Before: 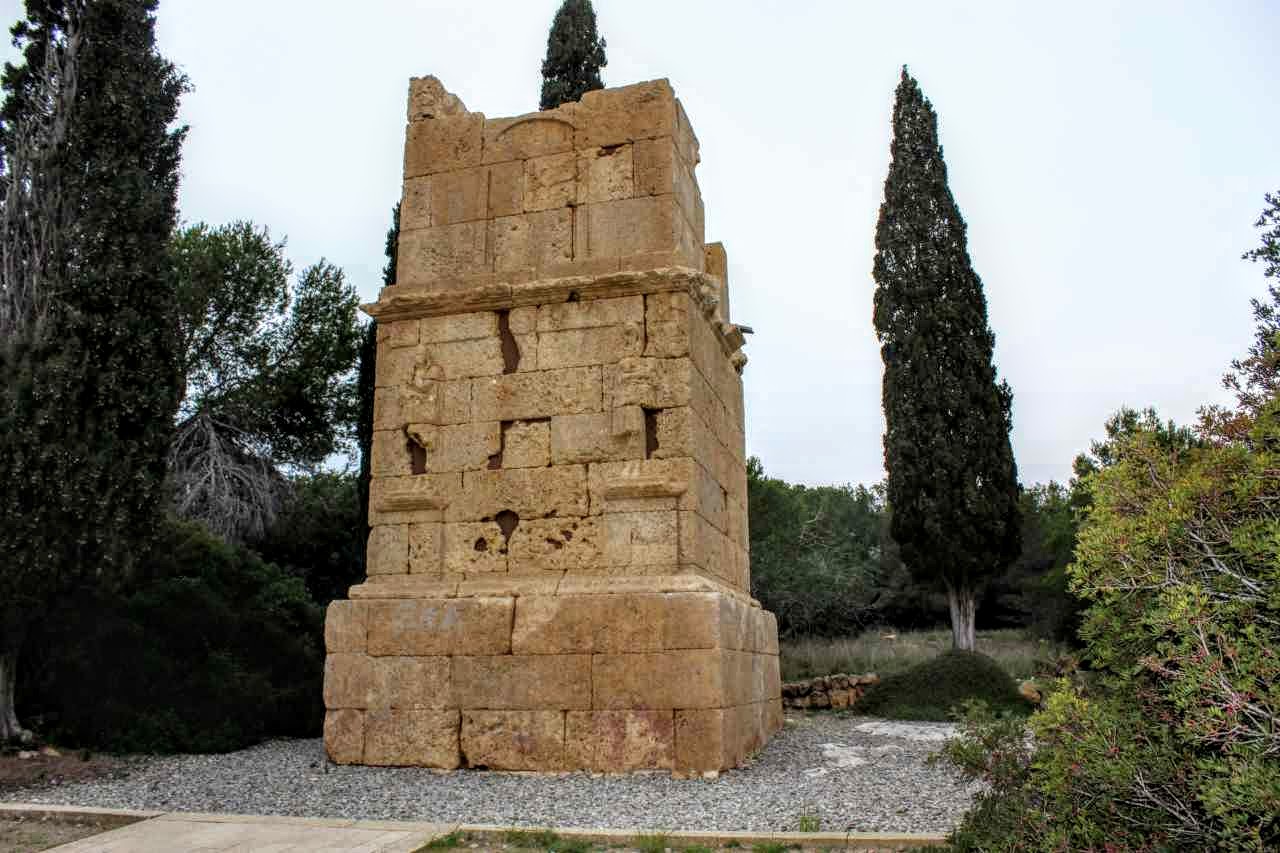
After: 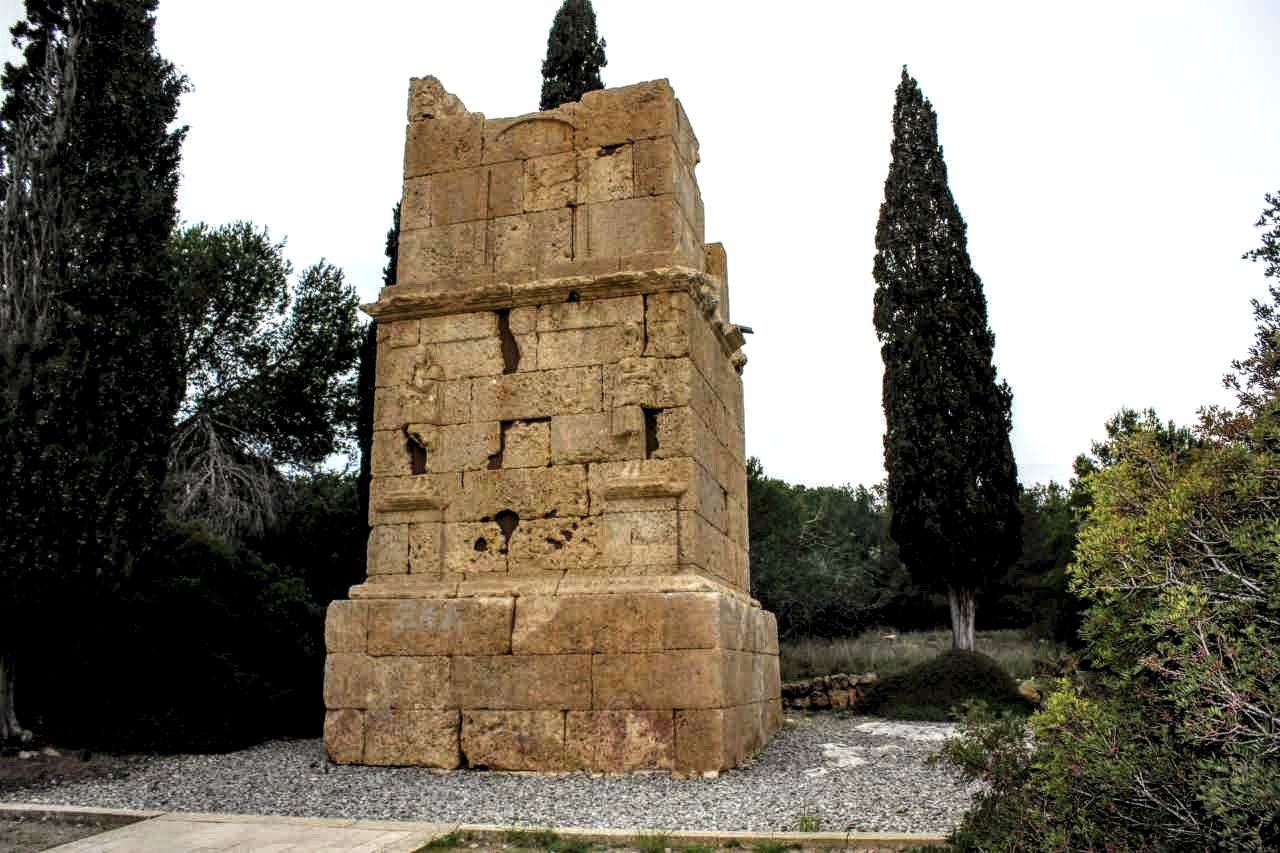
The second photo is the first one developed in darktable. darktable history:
levels: levels [0.052, 0.496, 0.908]
contrast brightness saturation: contrast 0.071
vignetting: brightness -0.196
color correction: highlights b* 3.04
